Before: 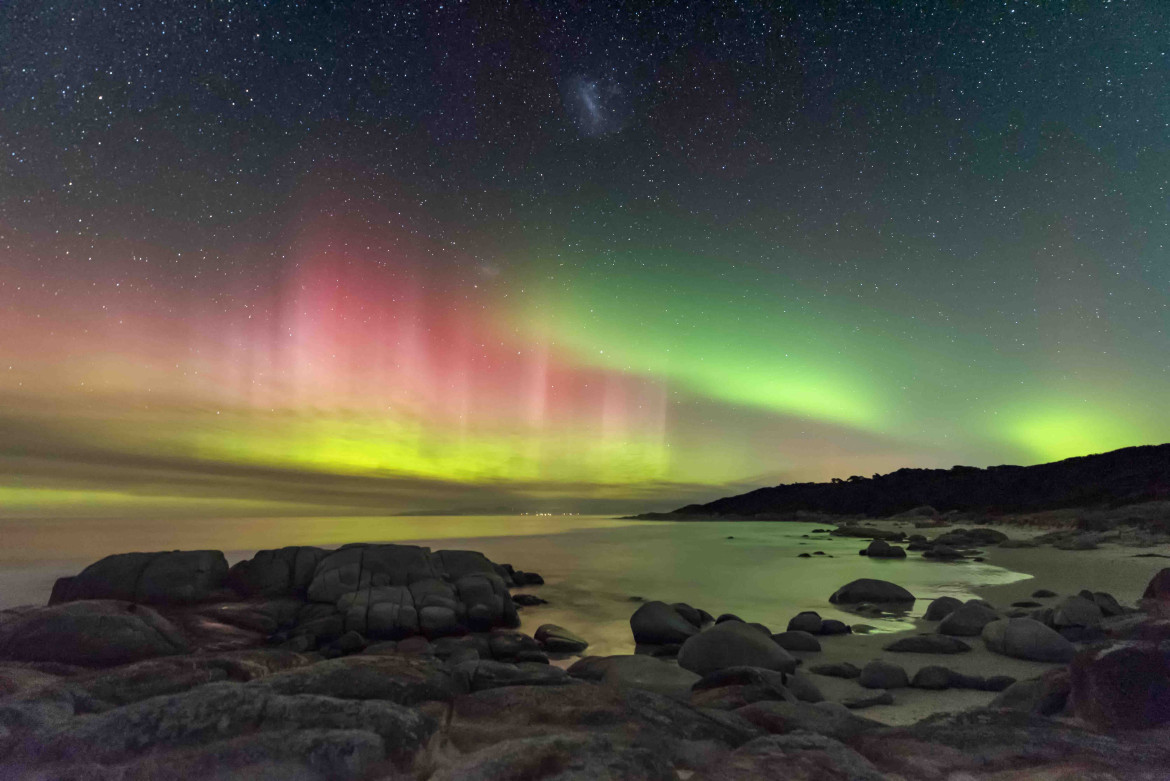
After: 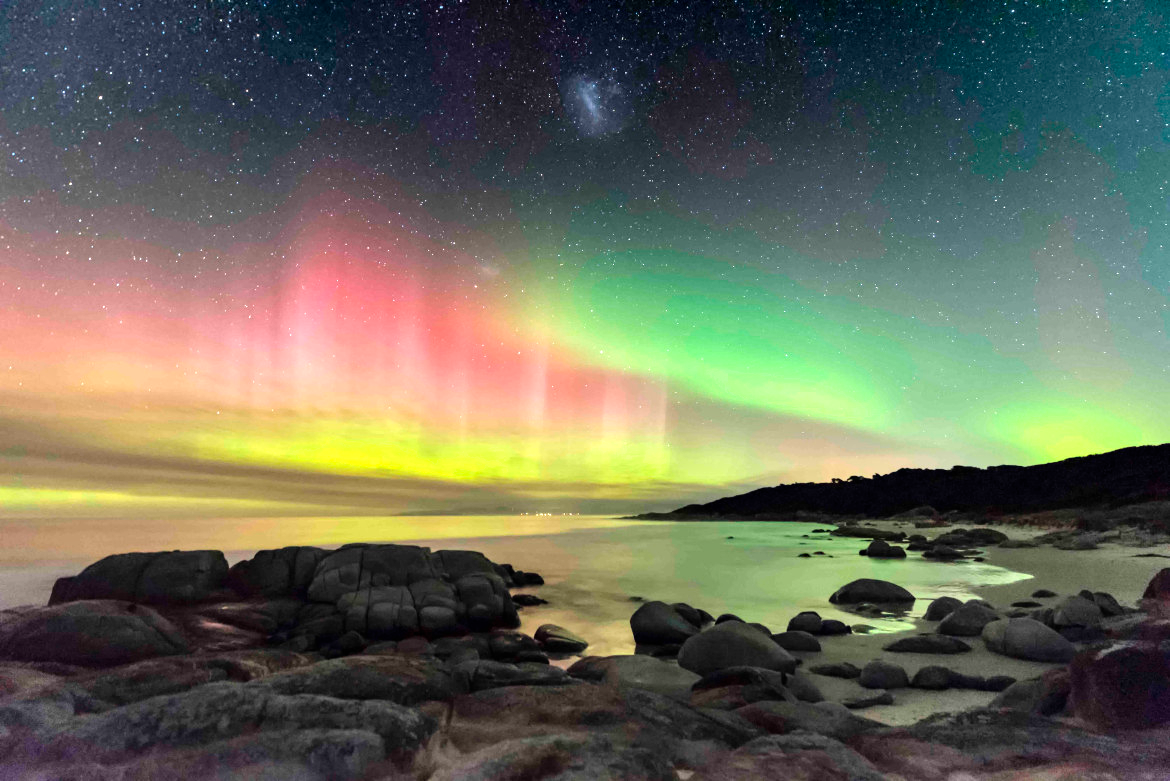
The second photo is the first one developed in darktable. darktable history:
tone equalizer: -7 EV 0.149 EV, -6 EV 0.625 EV, -5 EV 1.15 EV, -4 EV 1.3 EV, -3 EV 1.16 EV, -2 EV 0.6 EV, -1 EV 0.162 EV, smoothing diameter 2.04%, edges refinement/feathering 16.76, mask exposure compensation -1.57 EV, filter diffusion 5
contrast brightness saturation: contrast 0.009, saturation -0.065
shadows and highlights: shadows 29.71, highlights -30.28, low approximation 0.01, soften with gaussian
